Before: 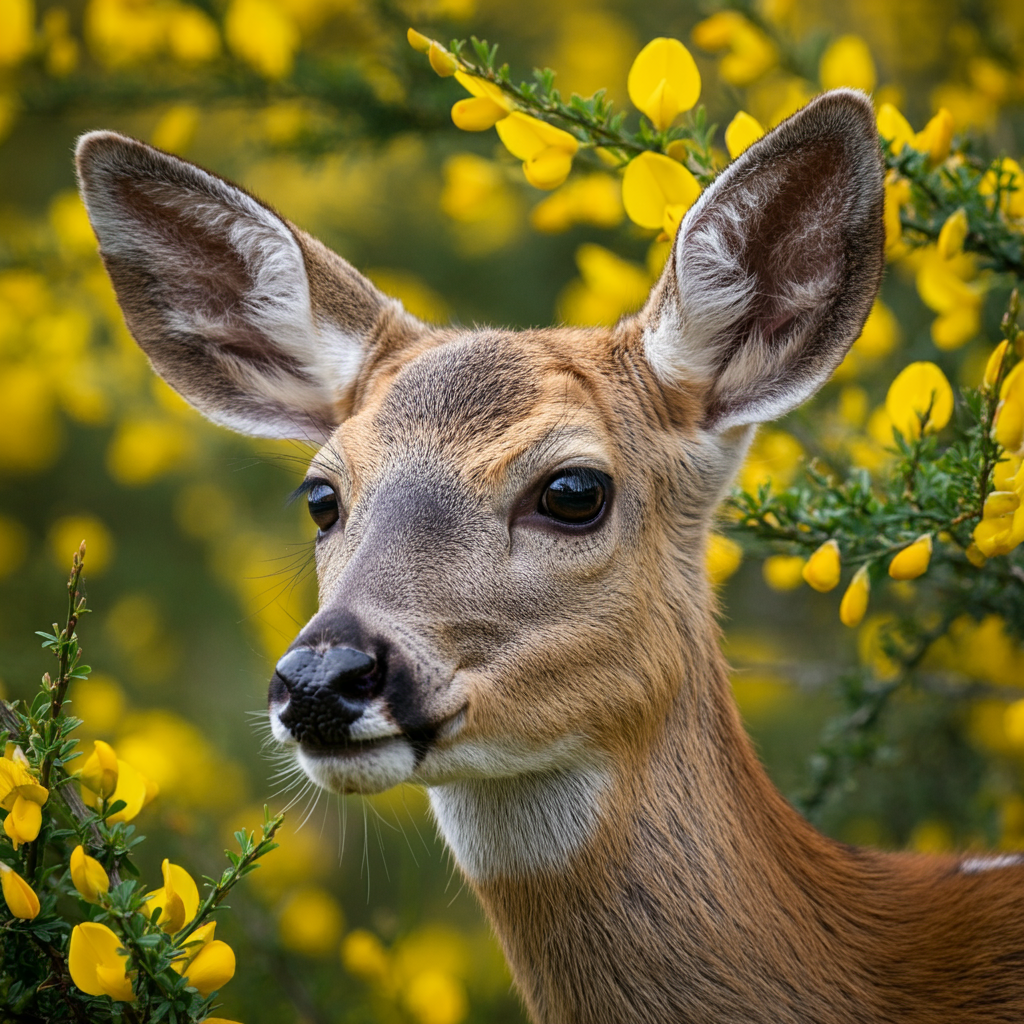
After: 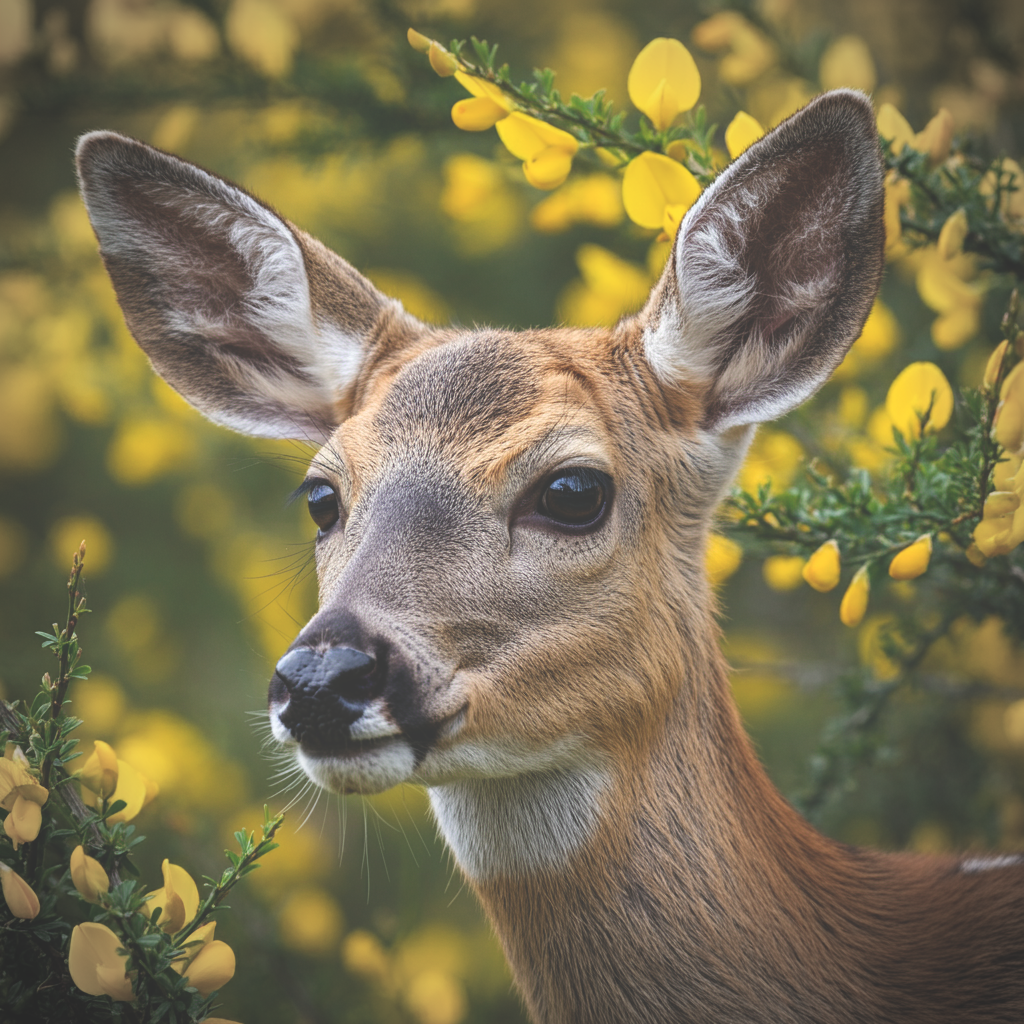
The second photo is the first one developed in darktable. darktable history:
exposure: black level correction -0.042, exposure 0.06 EV, compensate highlight preservation false
vignetting: on, module defaults
